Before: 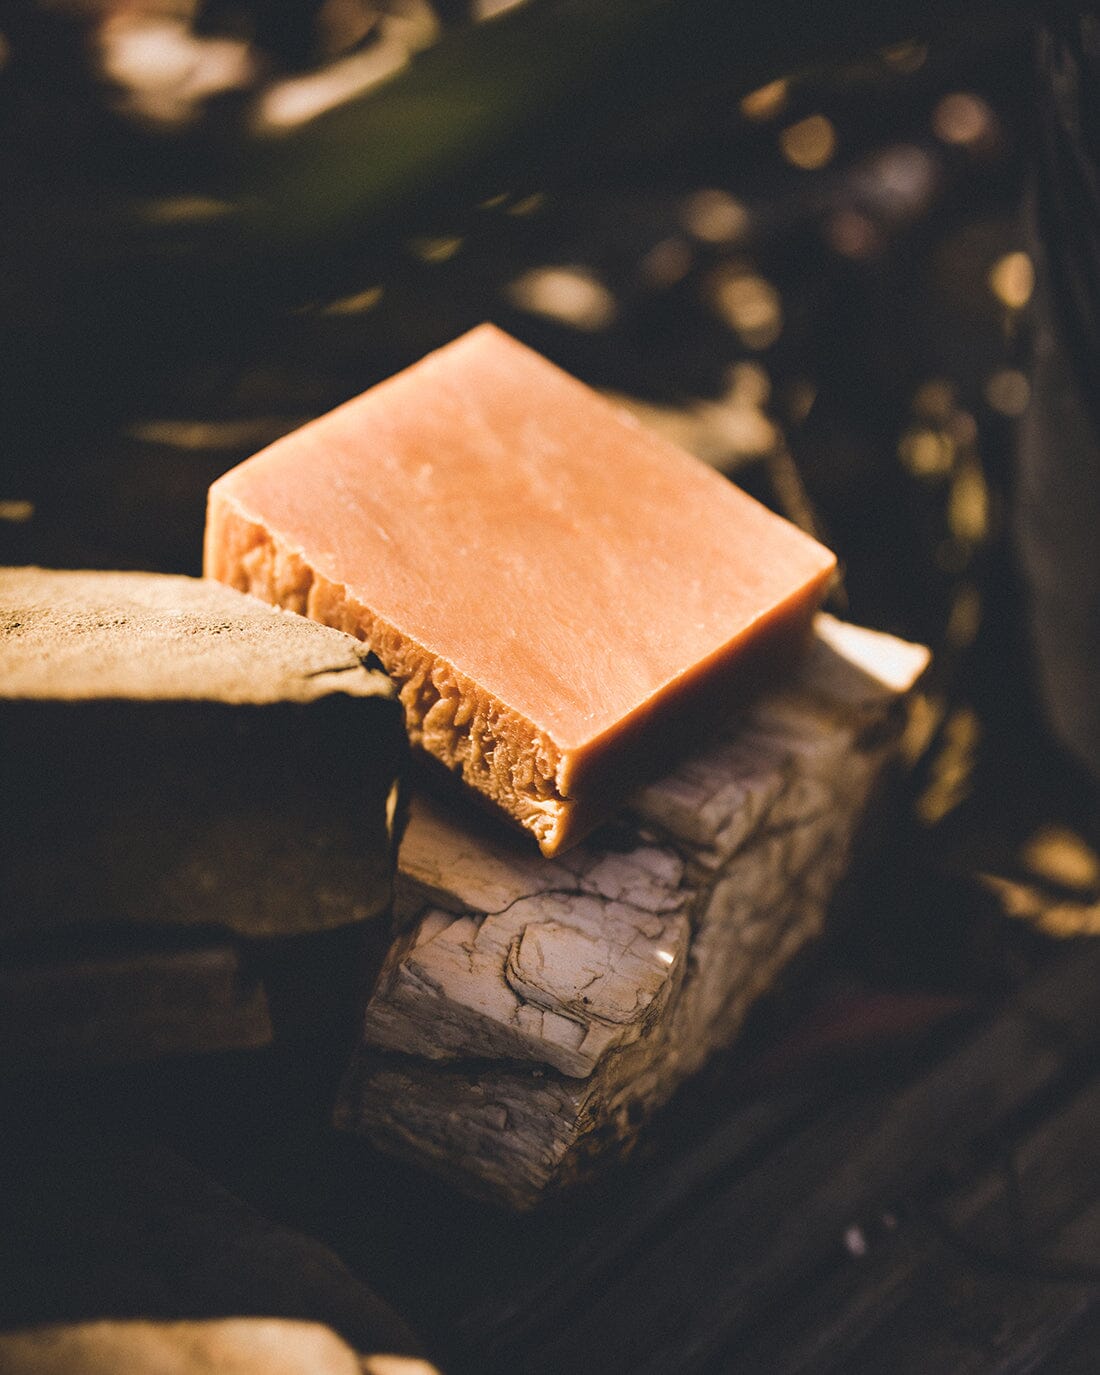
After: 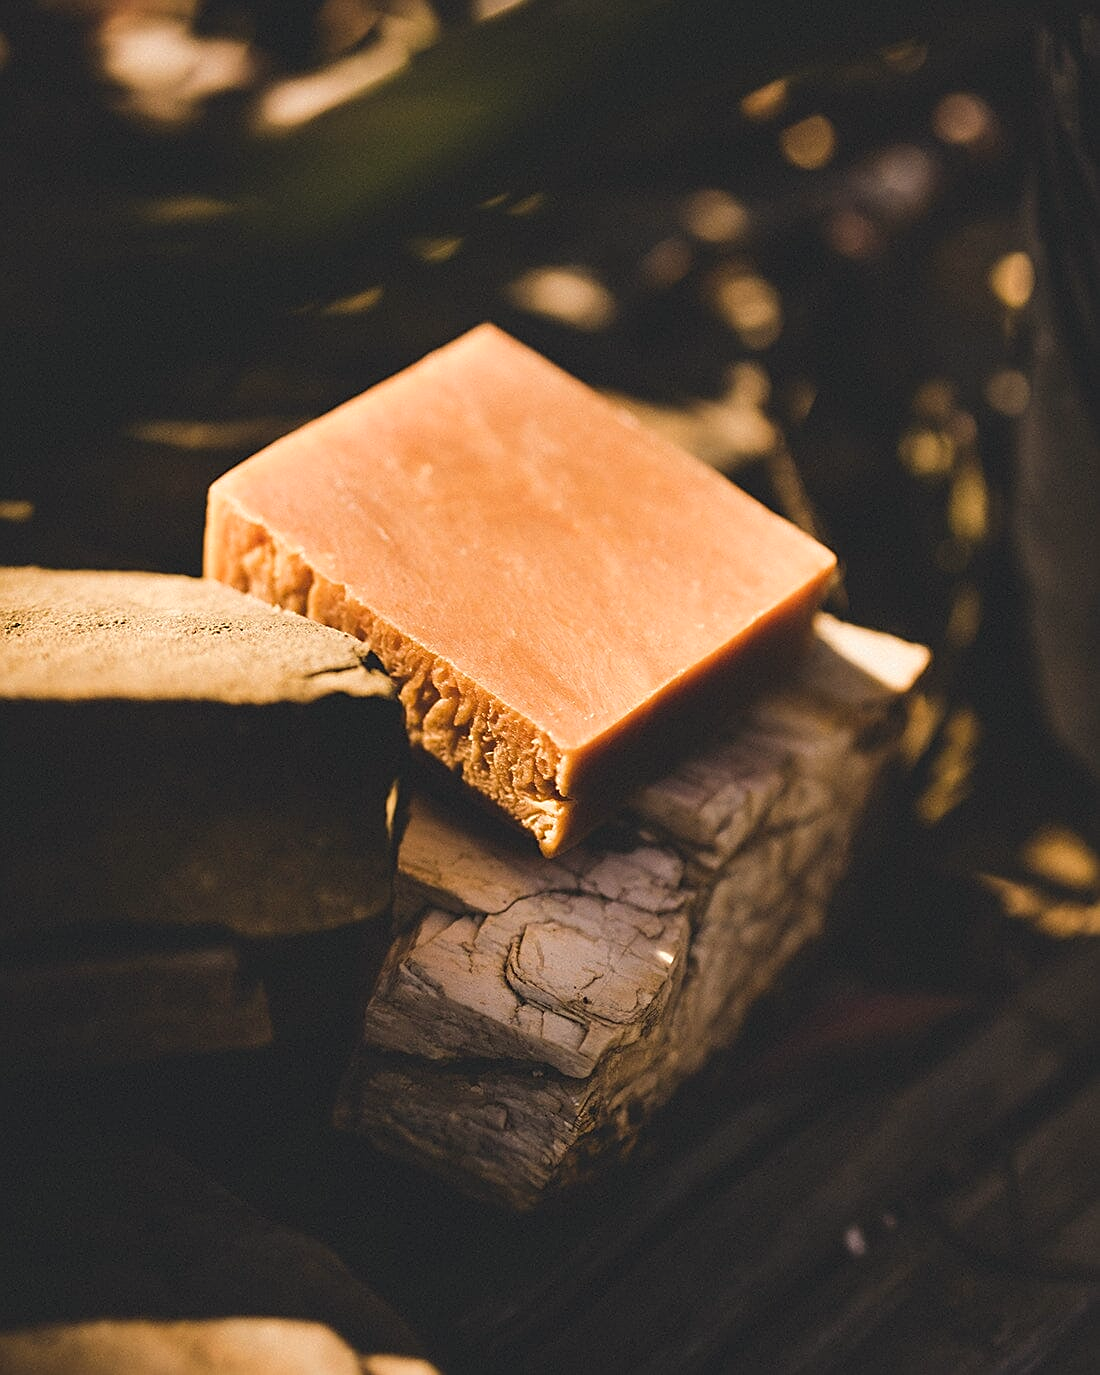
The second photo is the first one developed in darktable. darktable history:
sharpen: on, module defaults
color calibration: x 0.329, y 0.345, temperature 5633 K
